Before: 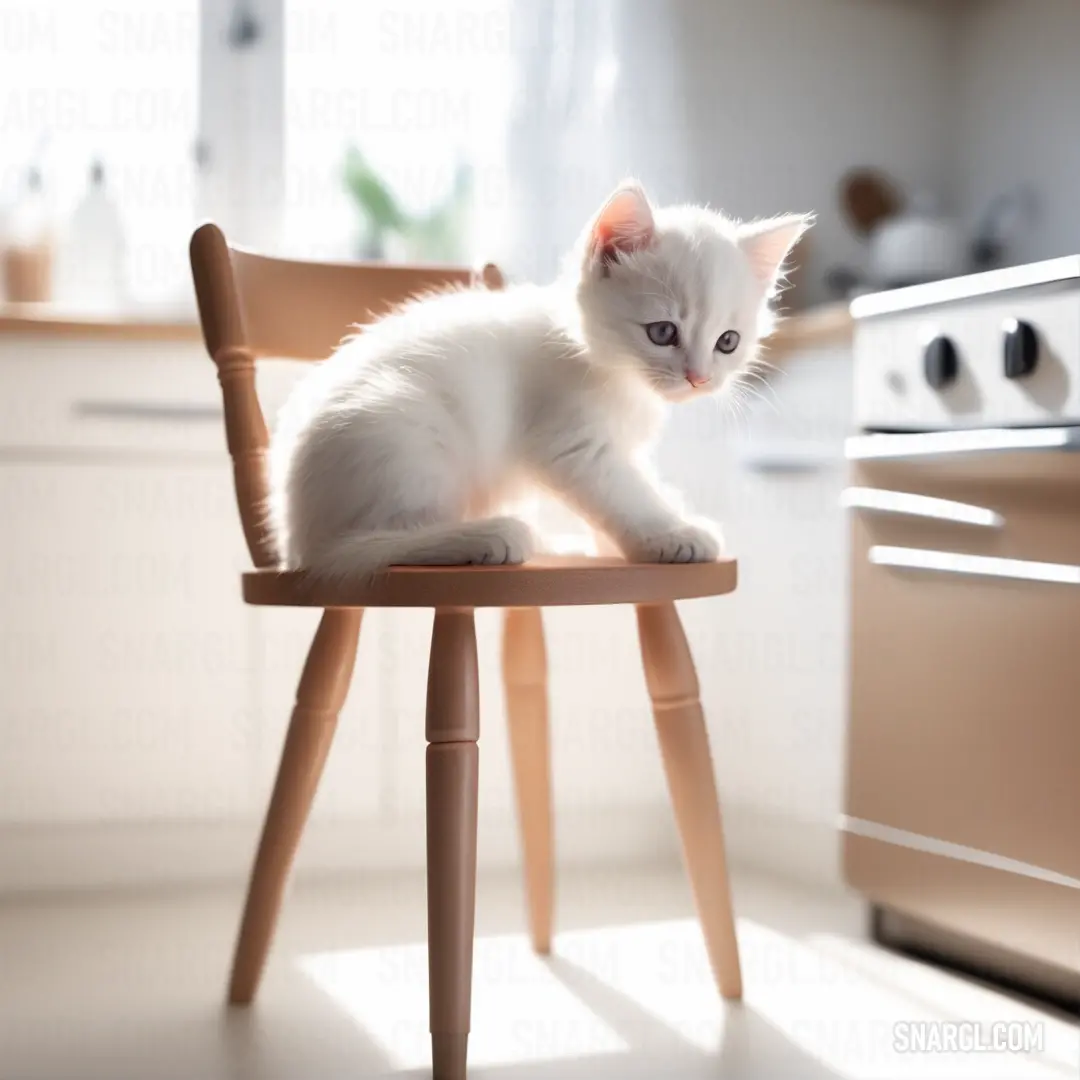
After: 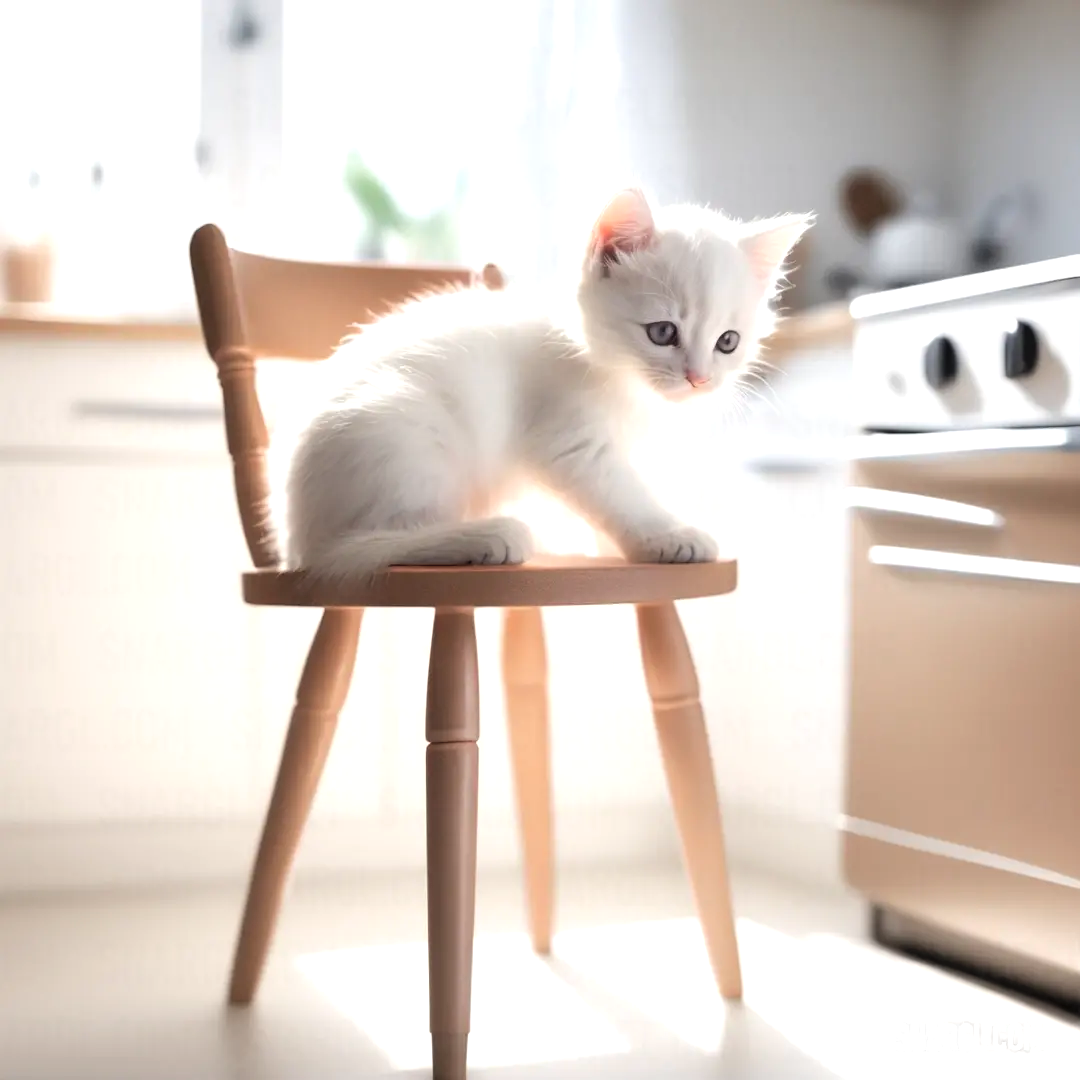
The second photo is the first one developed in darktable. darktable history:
contrast brightness saturation: brightness 0.13
tone equalizer: -8 EV -0.387 EV, -7 EV -0.406 EV, -6 EV -0.338 EV, -5 EV -0.232 EV, -3 EV 0.2 EV, -2 EV 0.305 EV, -1 EV 0.401 EV, +0 EV 0.444 EV, edges refinement/feathering 500, mask exposure compensation -1.57 EV, preserve details no
